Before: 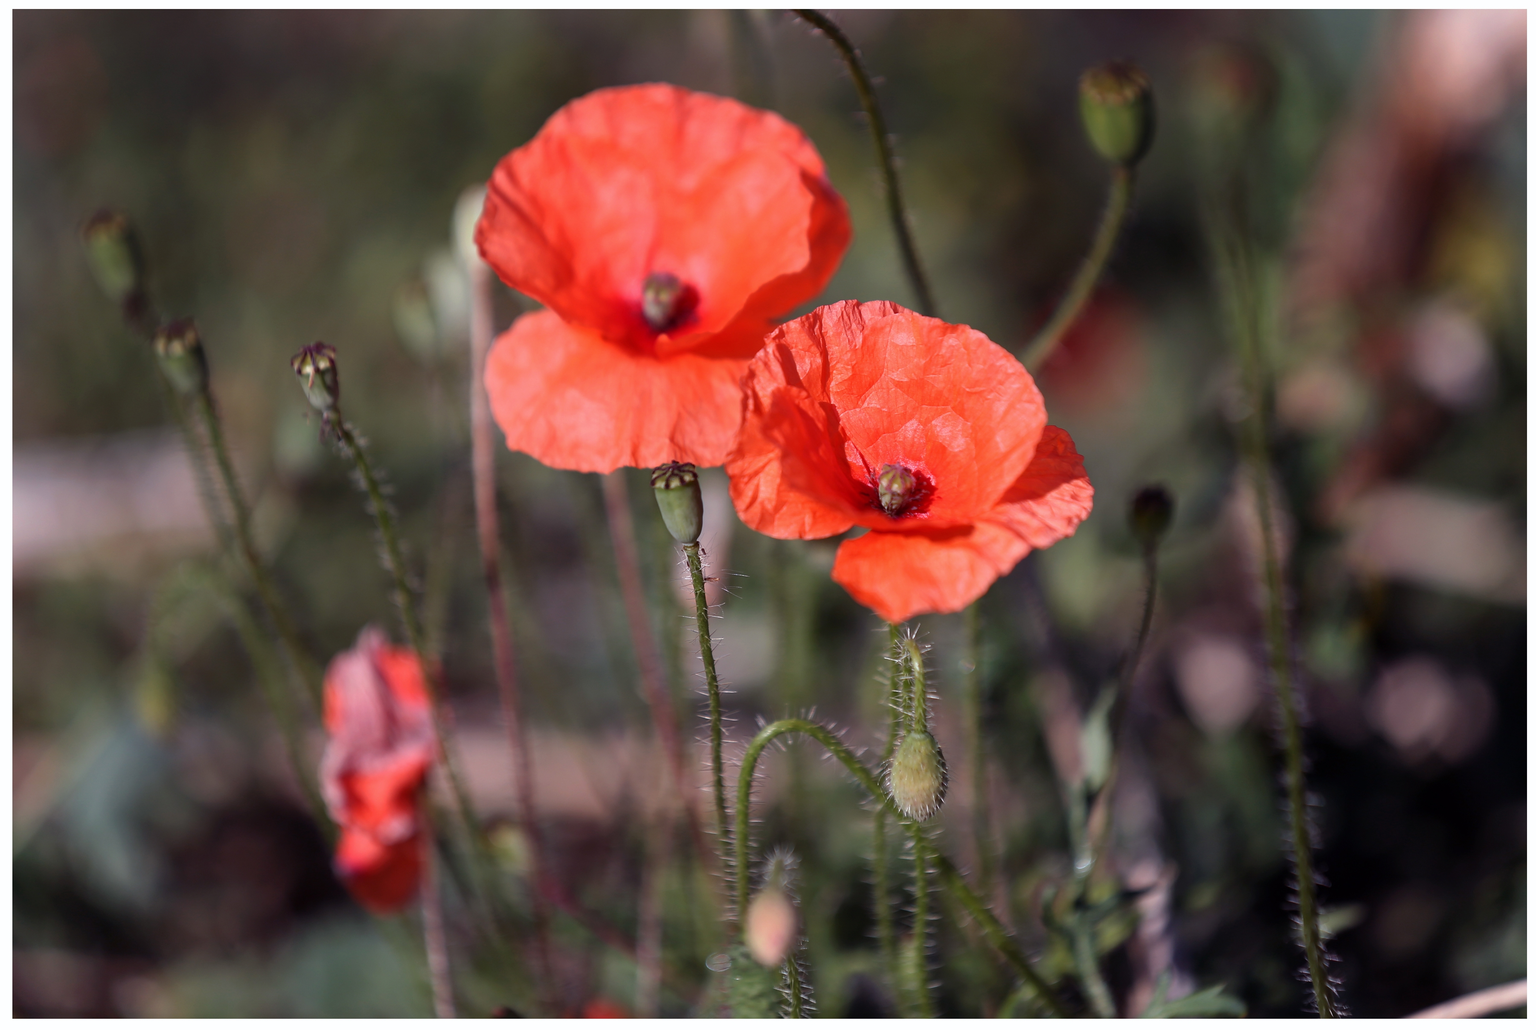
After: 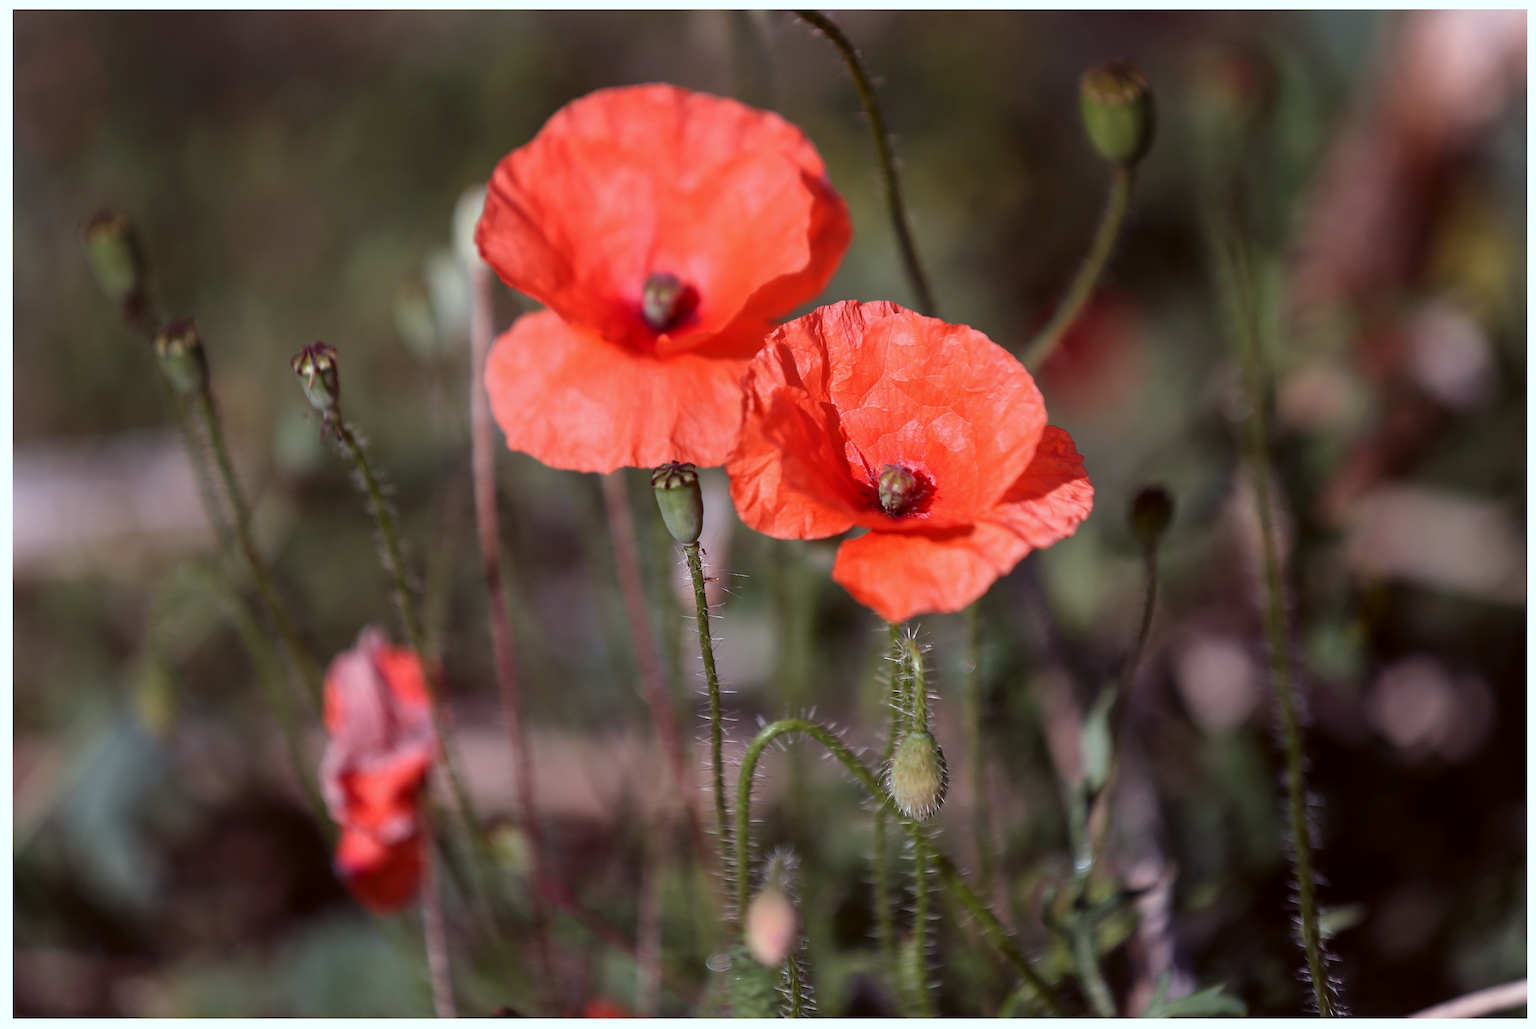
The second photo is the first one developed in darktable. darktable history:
color correction: highlights a* -3.5, highlights b* -6.89, shadows a* 2.96, shadows b* 5.69
